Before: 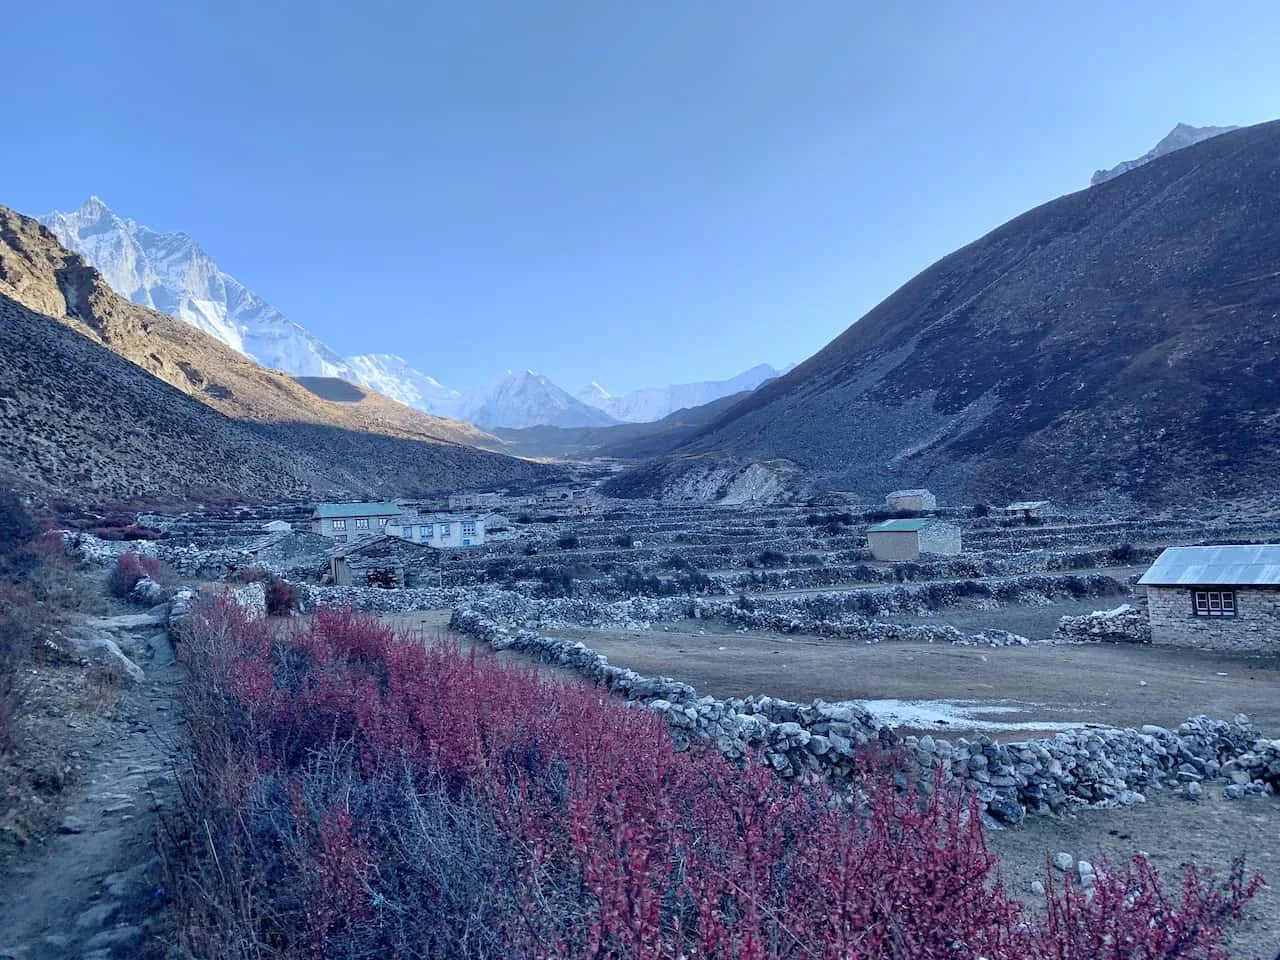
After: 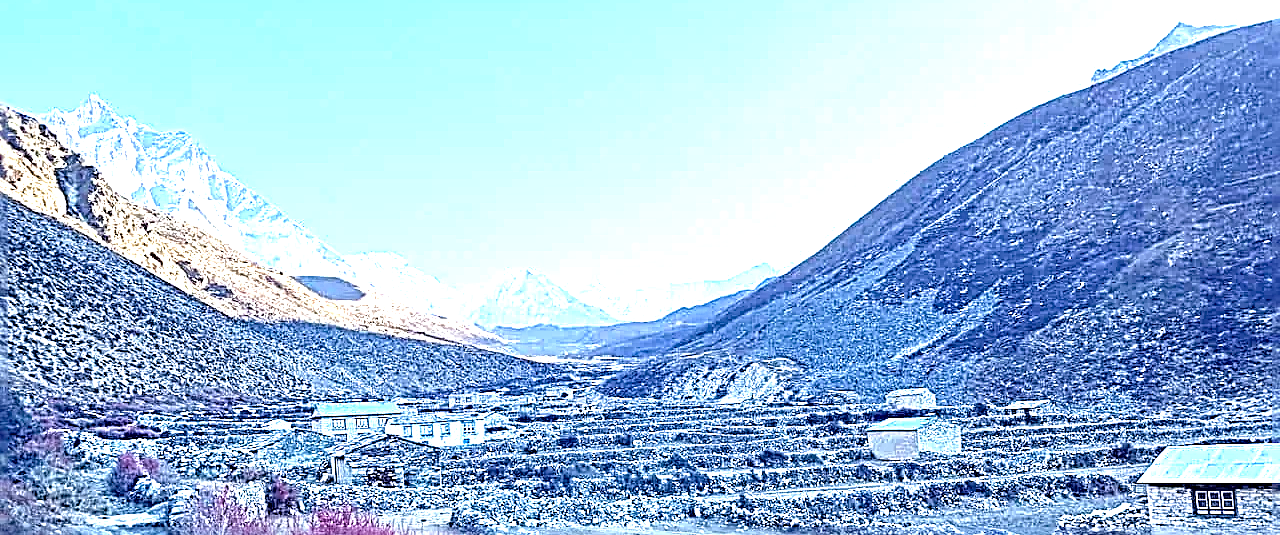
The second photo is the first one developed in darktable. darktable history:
haze removal: adaptive false
sharpen: radius 3.139, amount 1.728
crop and rotate: top 10.546%, bottom 33.671%
local contrast: on, module defaults
exposure: black level correction 0.001, exposure 1.824 EV, compensate highlight preservation false
